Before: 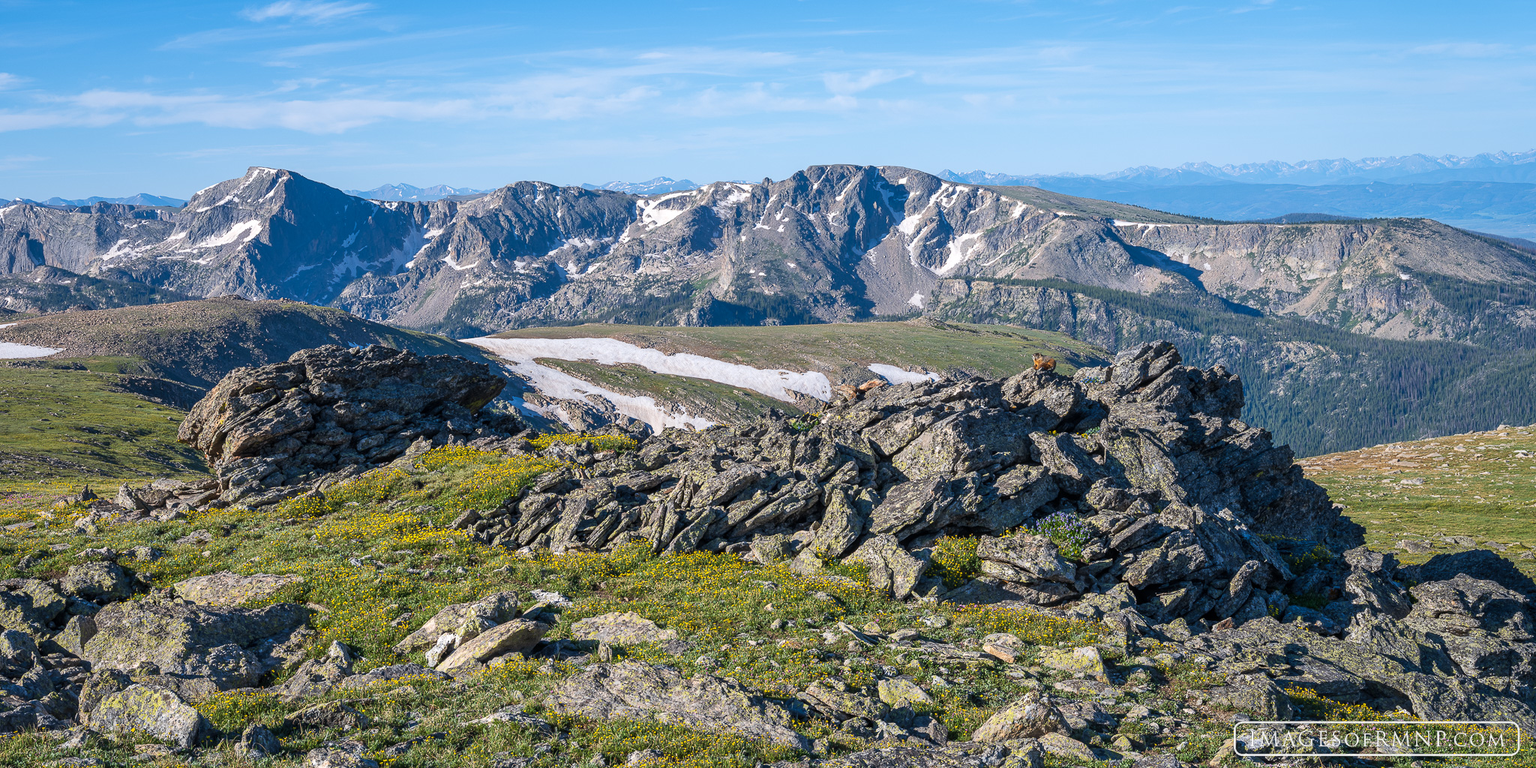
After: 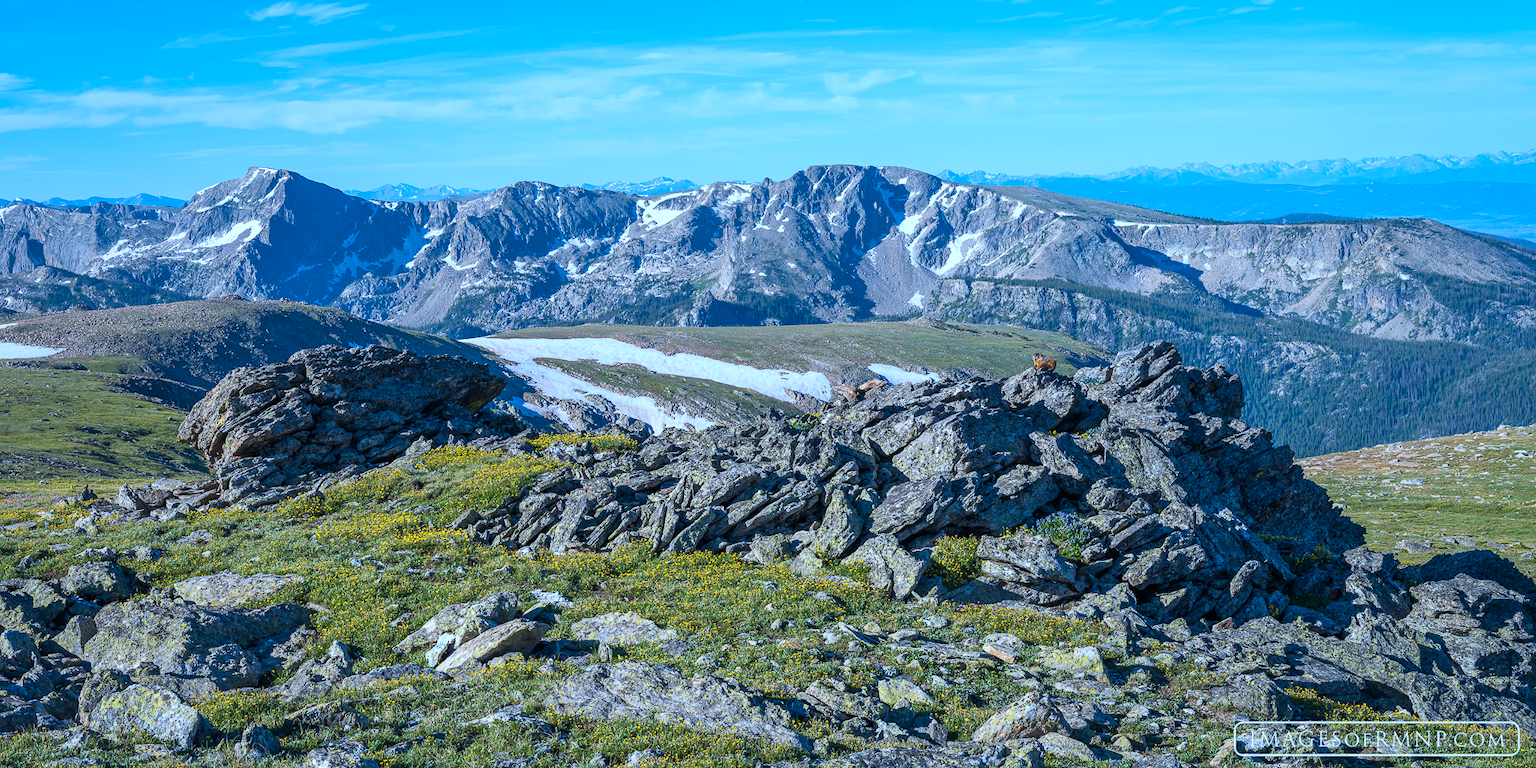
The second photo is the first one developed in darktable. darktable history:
white balance: red 0.967, blue 1.049
tone equalizer: on, module defaults
color calibration: output R [1.063, -0.012, -0.003, 0], output G [0, 1.022, 0.021, 0], output B [-0.079, 0.047, 1, 0], illuminant custom, x 0.389, y 0.387, temperature 3838.64 K
